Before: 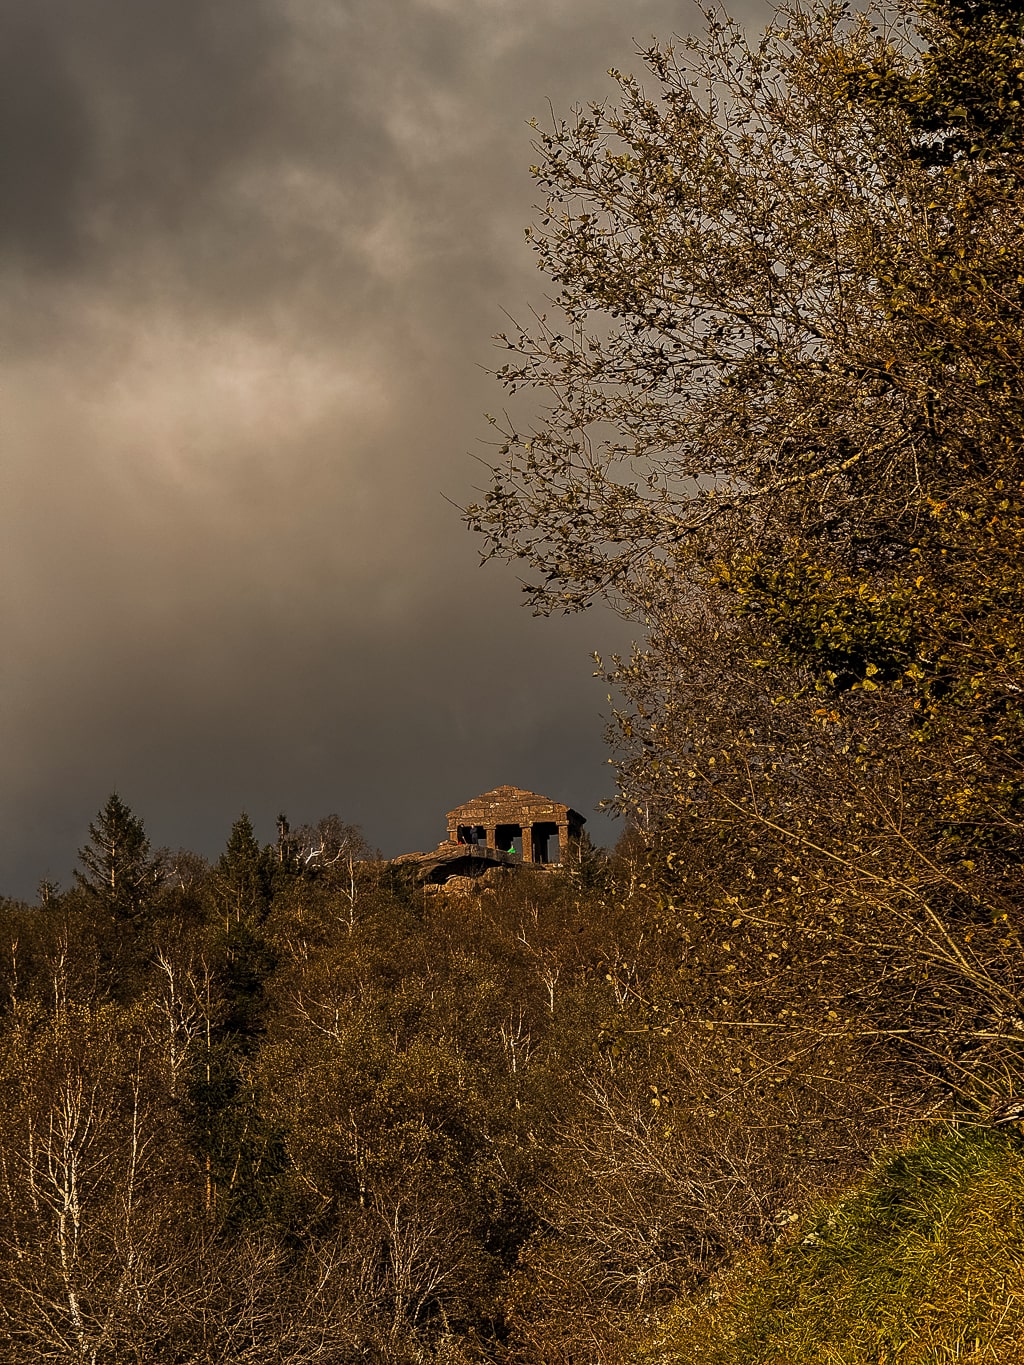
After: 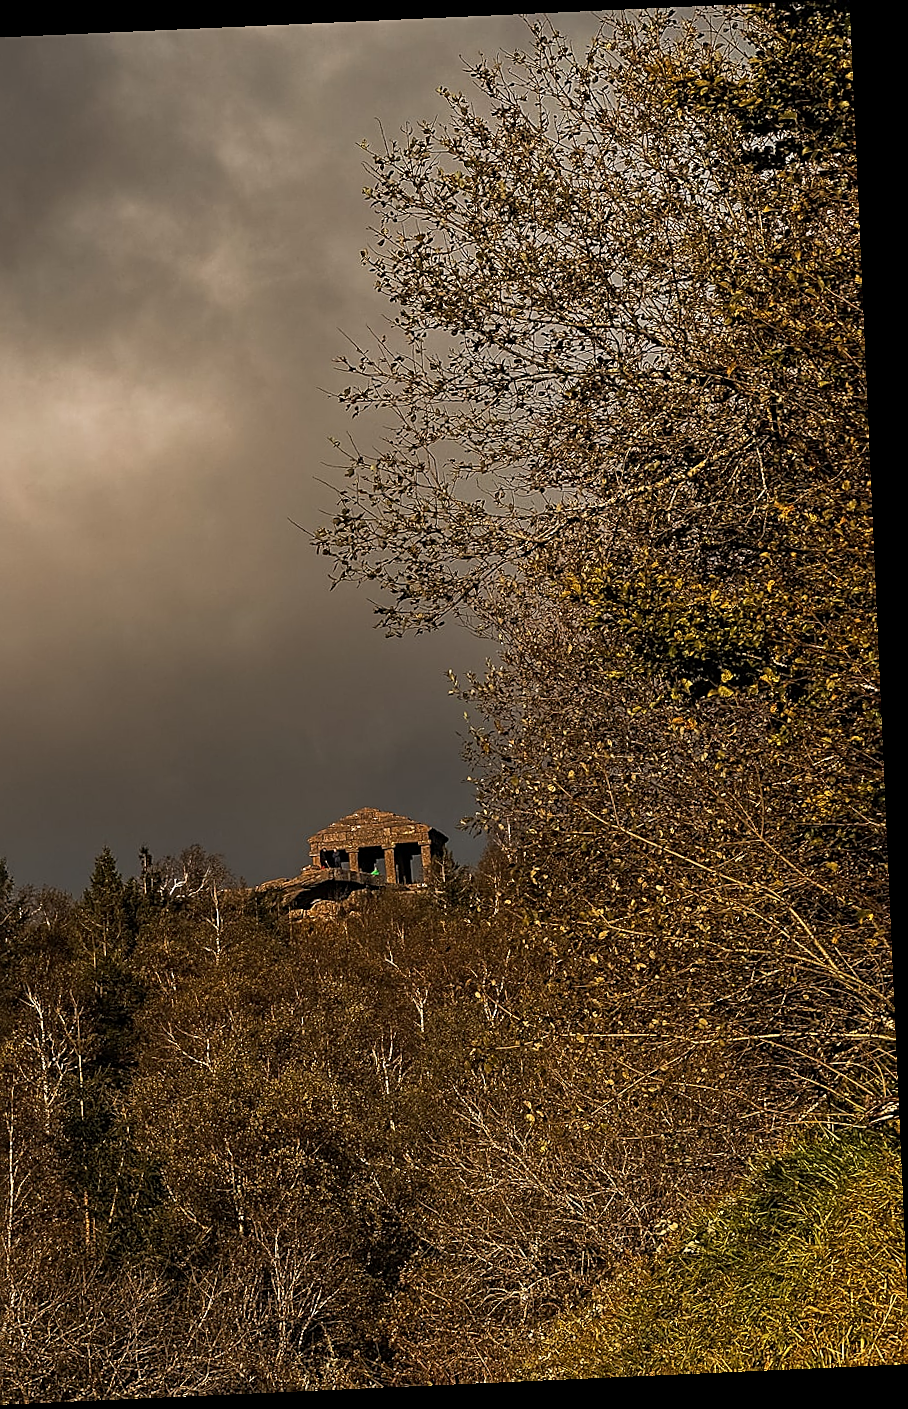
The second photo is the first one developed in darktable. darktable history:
crop: left 16.145%
rotate and perspective: rotation -2.56°, automatic cropping off
sharpen: on, module defaults
